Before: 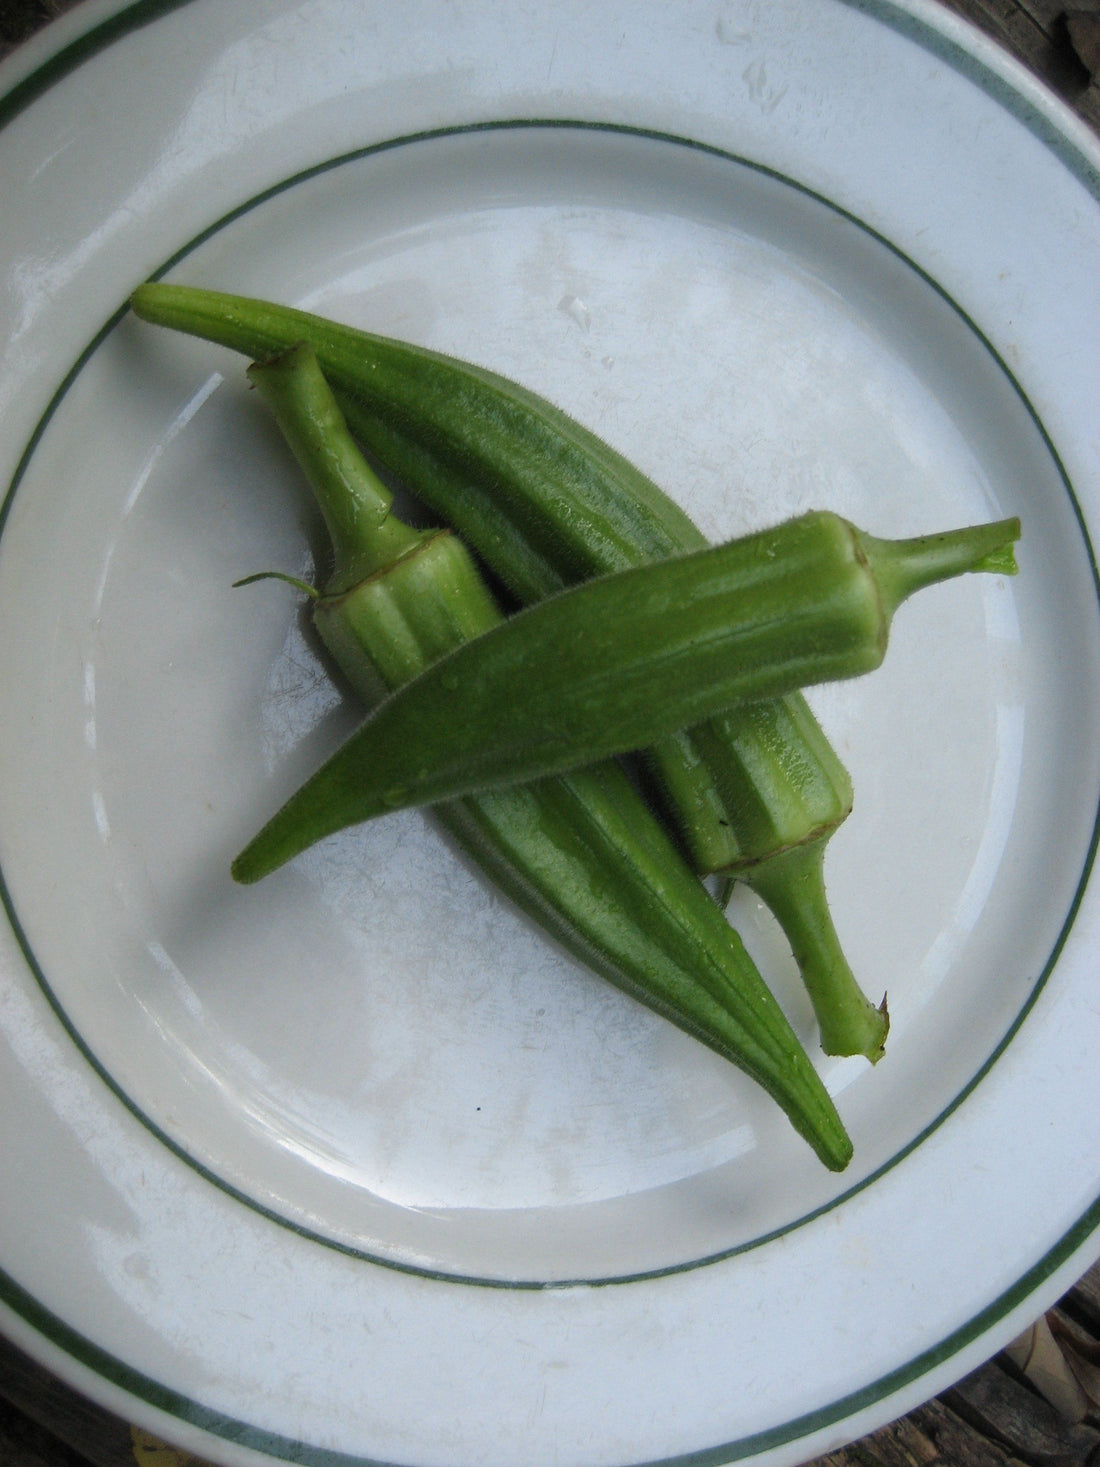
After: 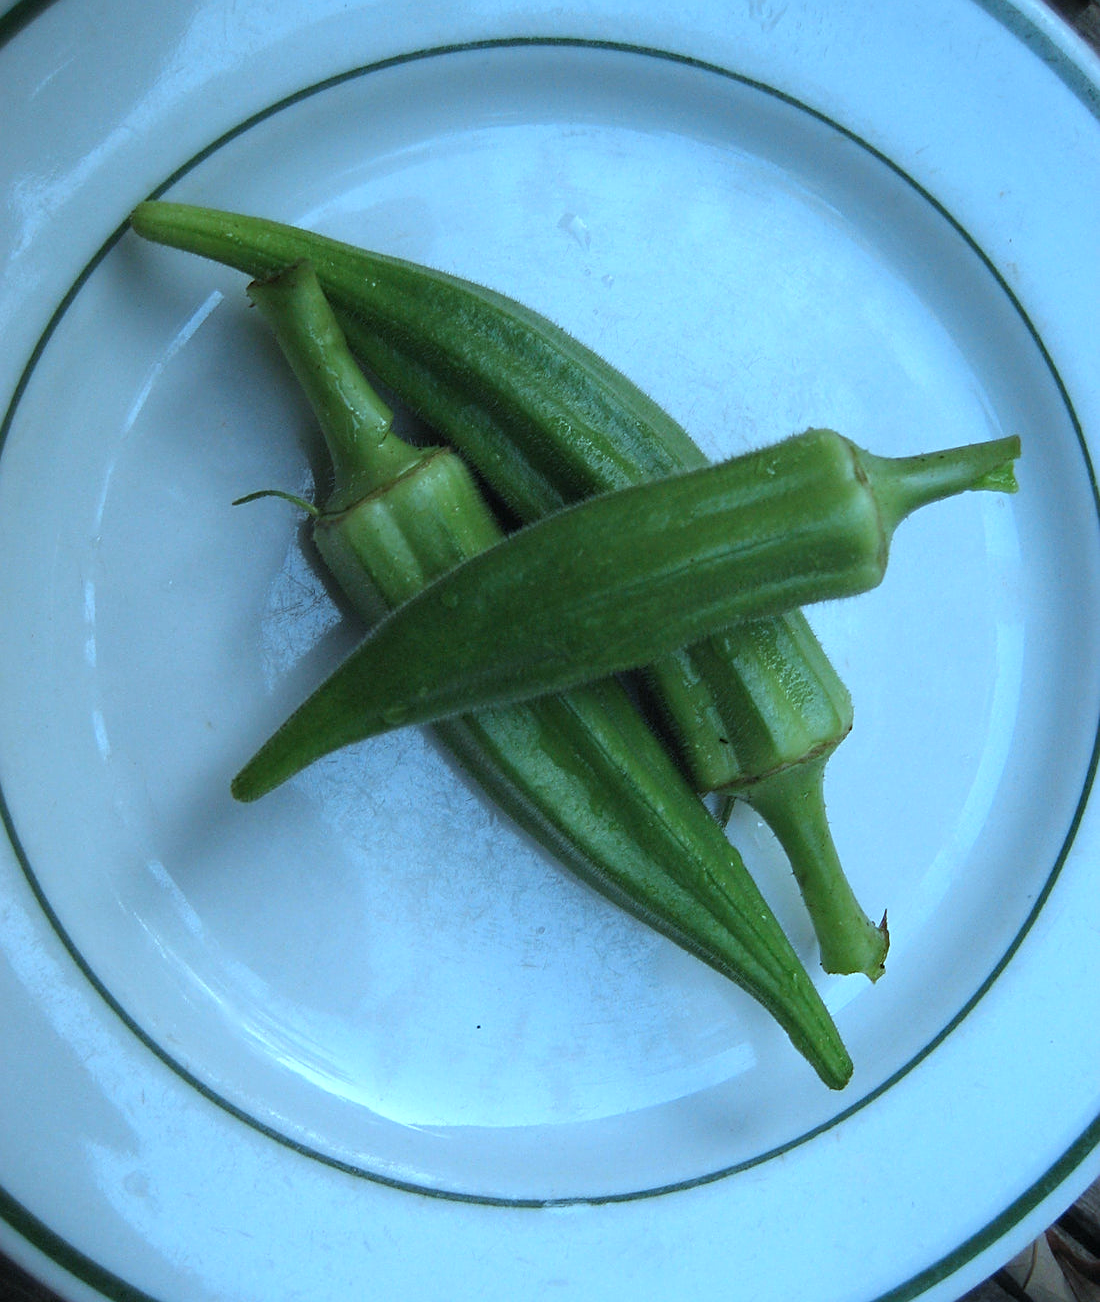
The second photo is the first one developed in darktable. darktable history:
crop and rotate: top 5.609%, bottom 5.609%
exposure: exposure 0.2 EV, compensate highlight preservation false
white balance: red 0.924, blue 1.095
sharpen: on, module defaults
color correction: highlights a* -10.69, highlights b* -19.19
